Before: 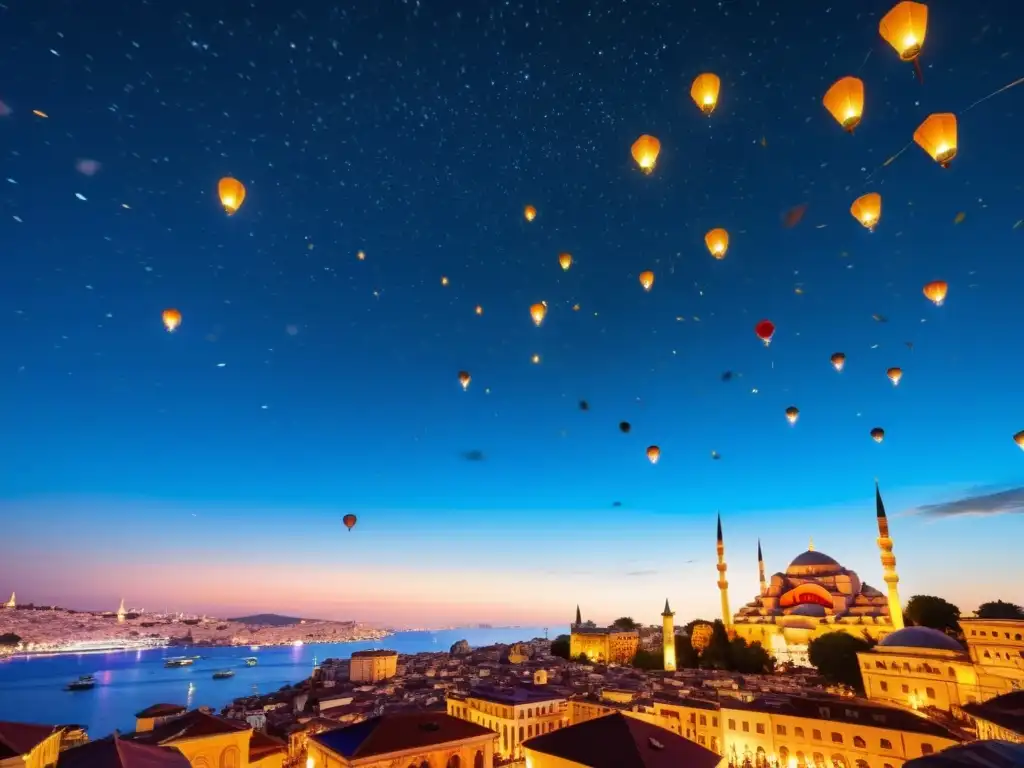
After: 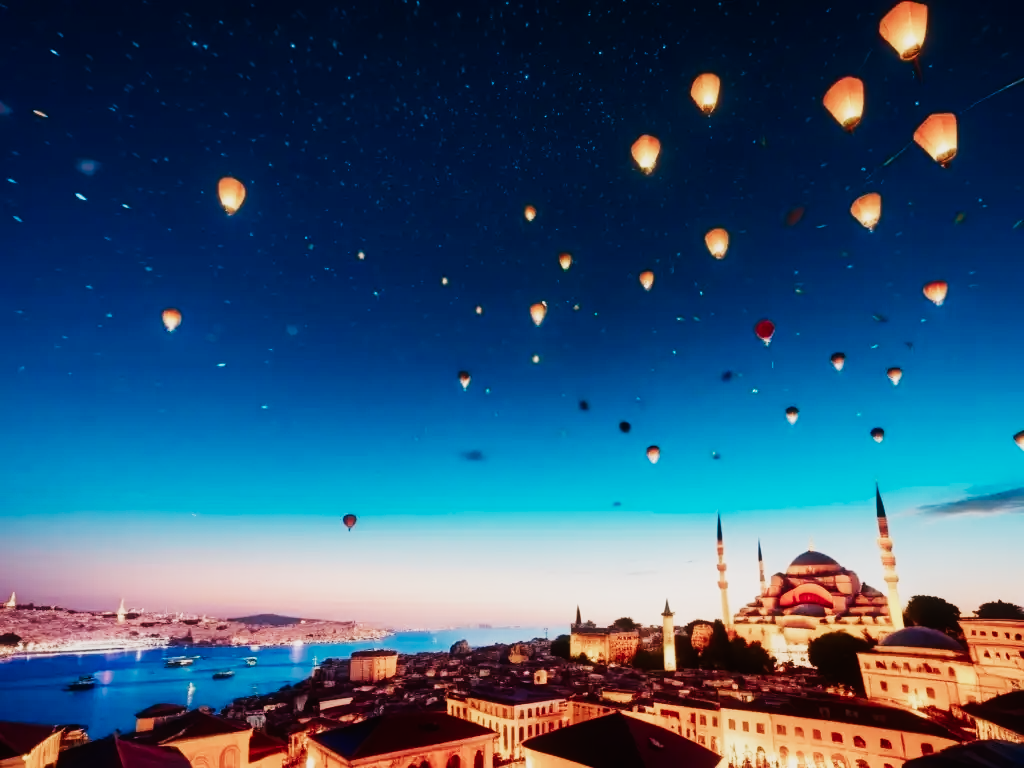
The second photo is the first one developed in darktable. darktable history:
contrast equalizer: y [[0.5, 0.5, 0.478, 0.5, 0.5, 0.5], [0.5 ×6], [0.5 ×6], [0 ×6], [0 ×6]]
color equalizer: saturation › orange 0.972, saturation › cyan 1.04, saturation › blue 1.04, brightness › orange 1.03, brightness › green 0.972, brightness › cyan 0.961, brightness › blue 0.972
diffuse or sharpen "bloom 10%": radius span 32, 1st order speed 50%, 2nd order speed 50%, 3rd order speed 50%, 4th order speed 50% | blend: blend mode normal, opacity 10%; mask: uniform (no mask)
diffuse or sharpen "_builtin_sharpen demosaicing | AA filter": edge sensitivity 1, 1st order anisotropy 100%, 2nd order anisotropy 100%, 3rd order anisotropy 100%, 4th order anisotropy 100%, 1st order speed -25%, 2nd order speed -25%, 3rd order speed -25%, 4th order speed -25%
diffuse or sharpen "_builtin_local contrast | fast": radius span 512, edge sensitivity 0.01, edge threshold 0.05, 3rd order anisotropy 500%, 3rd order speed -50%, central radius 512
diffuse or sharpen "_builtin_lens deblur | medium": iterations 16, radius span 10, edge sensitivity 3, edge threshold 1, 1st order anisotropy 100%, 3rd order anisotropy 100%, 1st order speed -25%, 2nd order speed 12.5%, 3rd order speed -50%, 4th order speed 25%
sigmoid: contrast 1.7, skew -0.2, preserve hue 0%, red attenuation 0.1, red rotation 0.035, green attenuation 0.1, green rotation -0.017, blue attenuation 0.15, blue rotation -0.052, base primaries Rec2020
rgb primaries "creative|pastel": red hue -0.035, red purity 0.85, green hue 0.087, green purity 0.85, blue hue -0.122, blue purity 1.2
color balance rgb "creative|pastel": shadows lift › chroma 1%, shadows lift › hue 217.2°, power › hue 310.8°, highlights gain › chroma 1%, highlights gain › hue 54°, global offset › luminance 0.5%, global offset › hue 171.6°, perceptual saturation grading › global saturation 14.09%, perceptual saturation grading › highlights -25%, perceptual saturation grading › shadows 30%, perceptual brilliance grading › highlights 13.42%, perceptual brilliance grading › mid-tones 8.05%, perceptual brilliance grading › shadows -17.45%, global vibrance 25%
